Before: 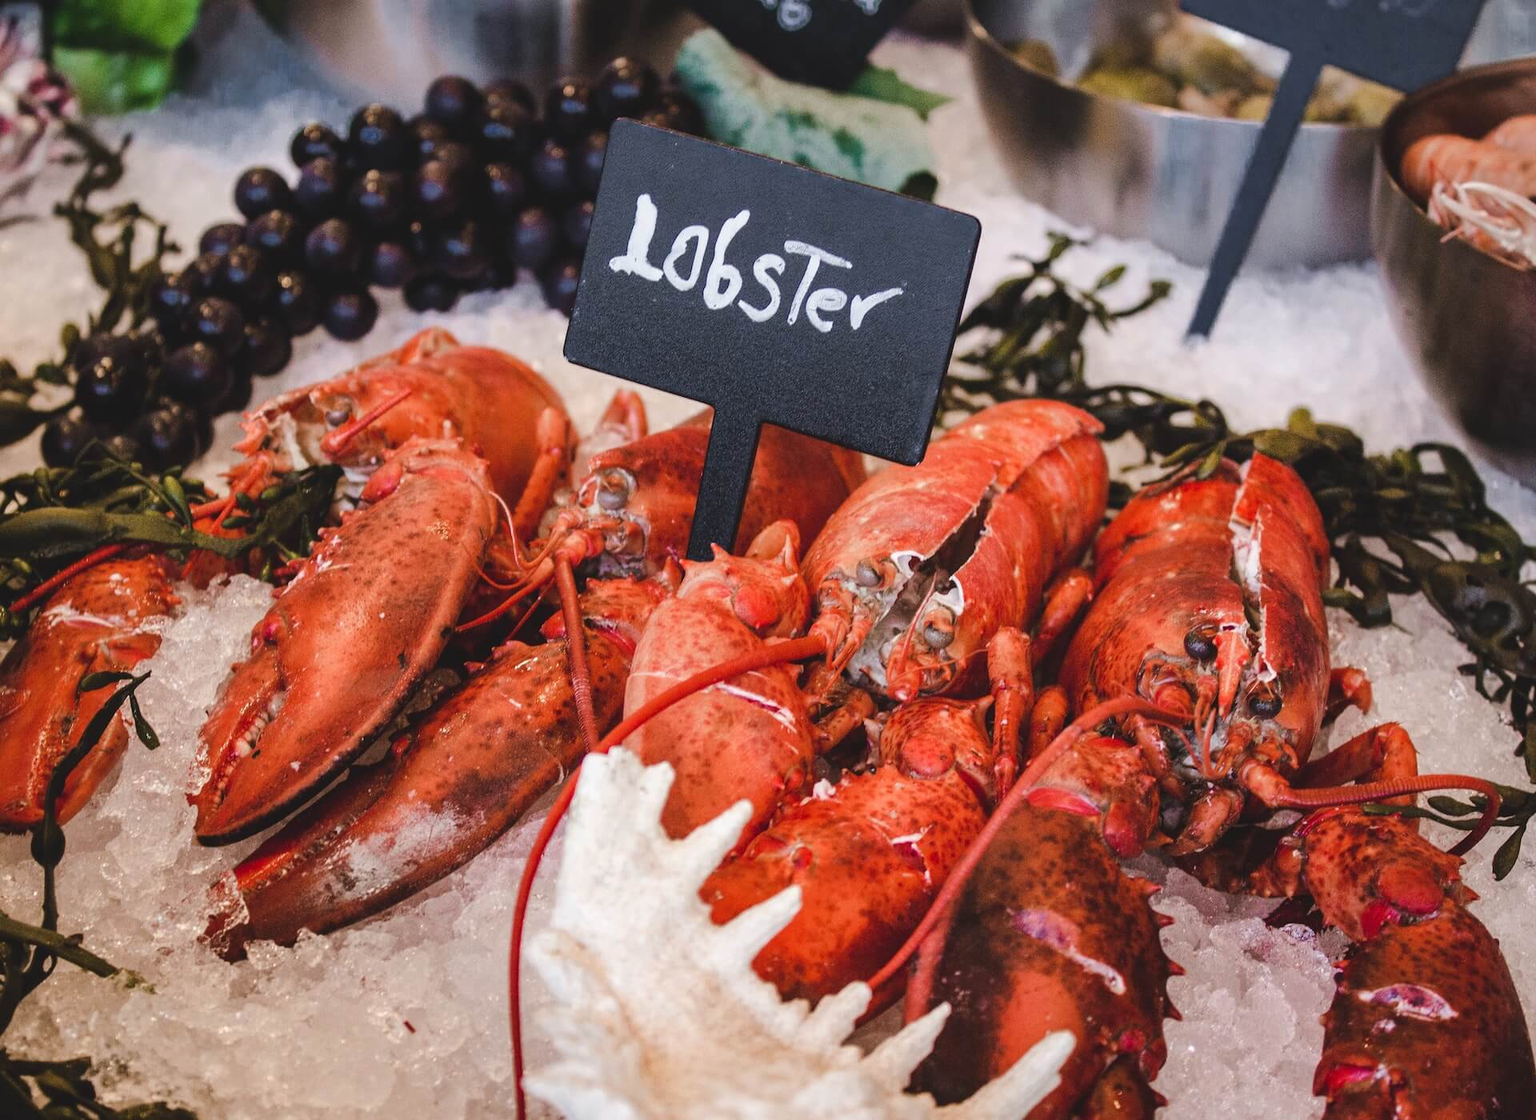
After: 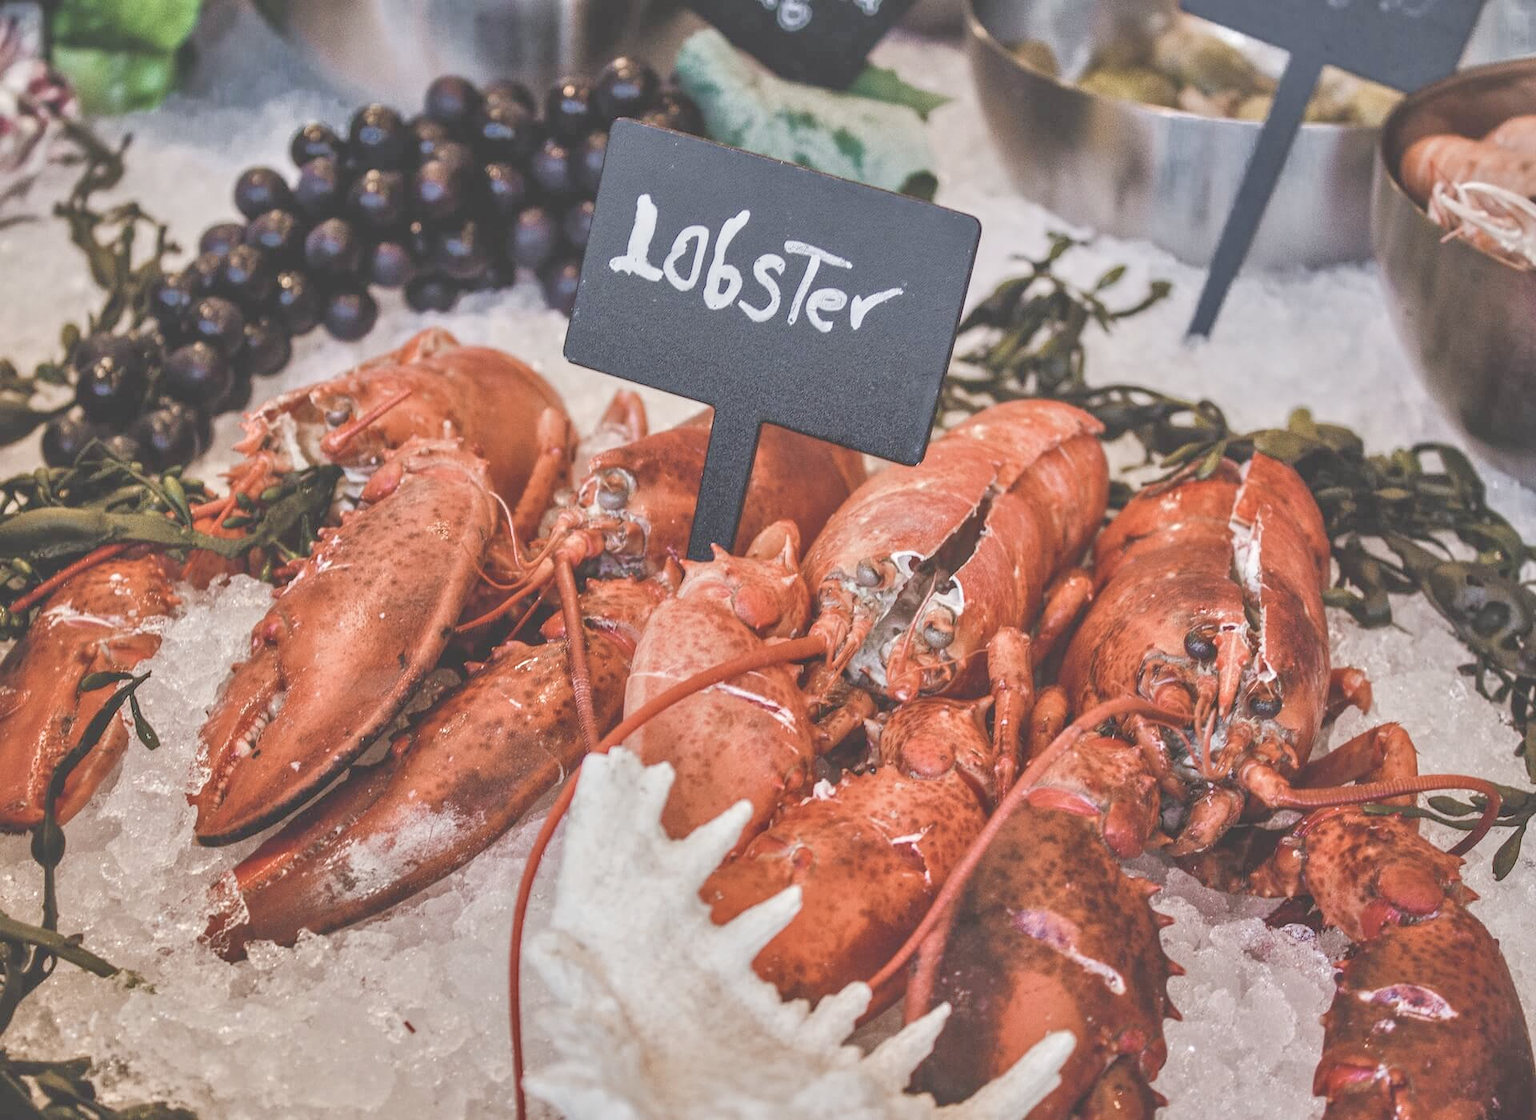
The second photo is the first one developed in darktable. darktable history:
tone equalizer: -8 EV 1.98 EV, -7 EV 1.99 EV, -6 EV 1.97 EV, -5 EV 1.97 EV, -4 EV 1.97 EV, -3 EV 1.47 EV, -2 EV 0.99 EV, -1 EV 0.51 EV
contrast brightness saturation: contrast -0.24, saturation -0.445
local contrast: on, module defaults
